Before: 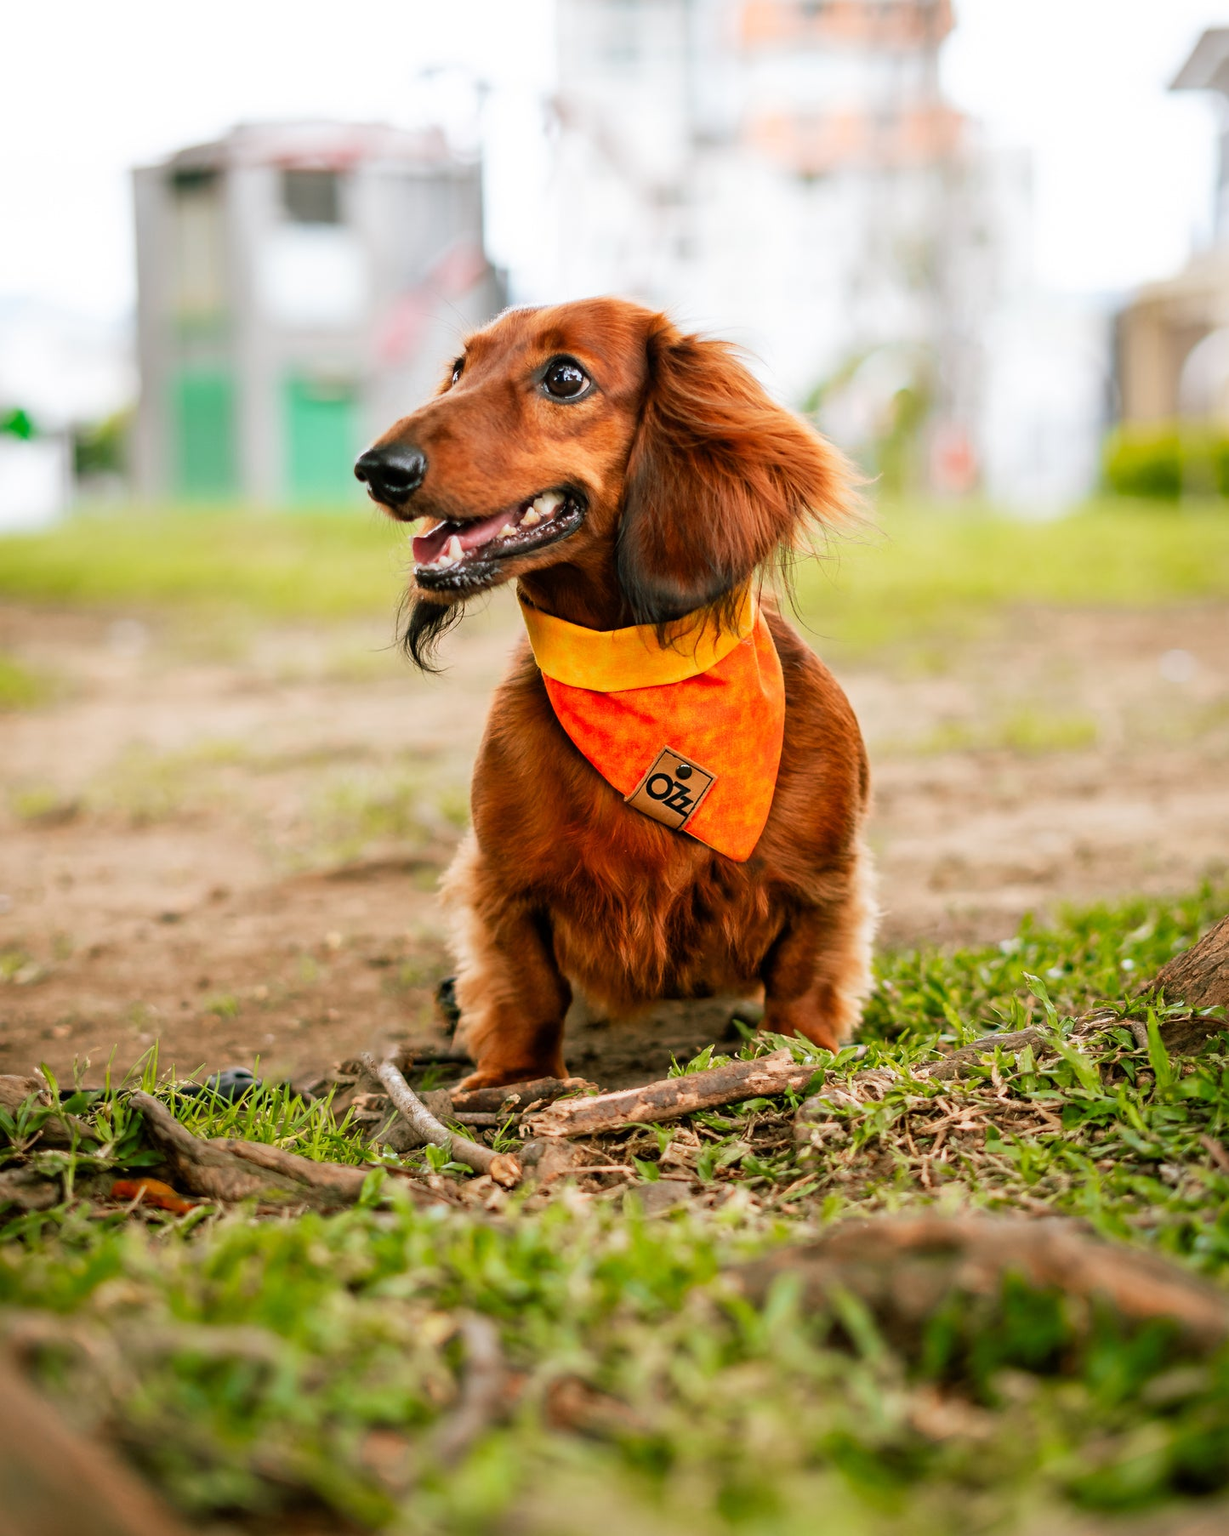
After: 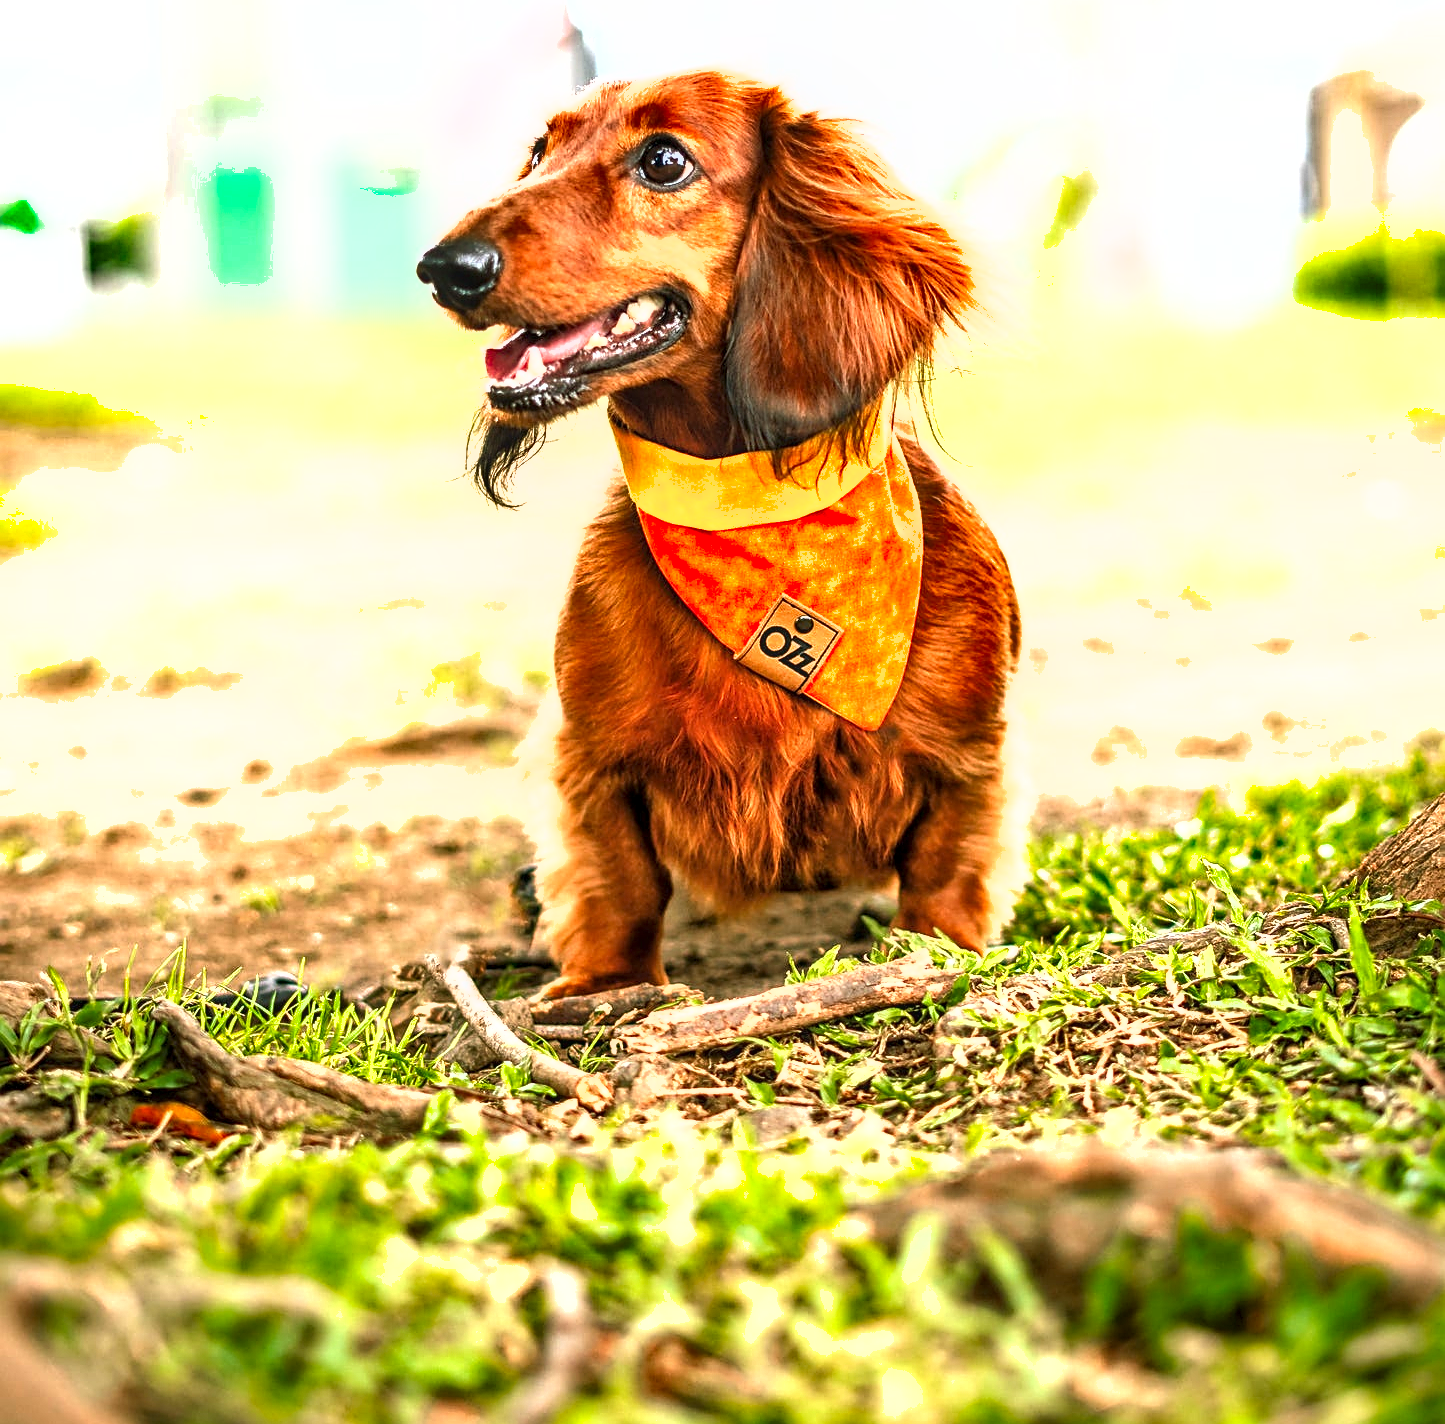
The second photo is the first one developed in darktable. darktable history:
exposure: black level correction 0, exposure 1.382 EV, compensate exposure bias true, compensate highlight preservation false
crop and rotate: top 15.712%, bottom 5.437%
shadows and highlights: shadows 43.69, white point adjustment -1.6, soften with gaussian
local contrast: on, module defaults
sharpen: on, module defaults
